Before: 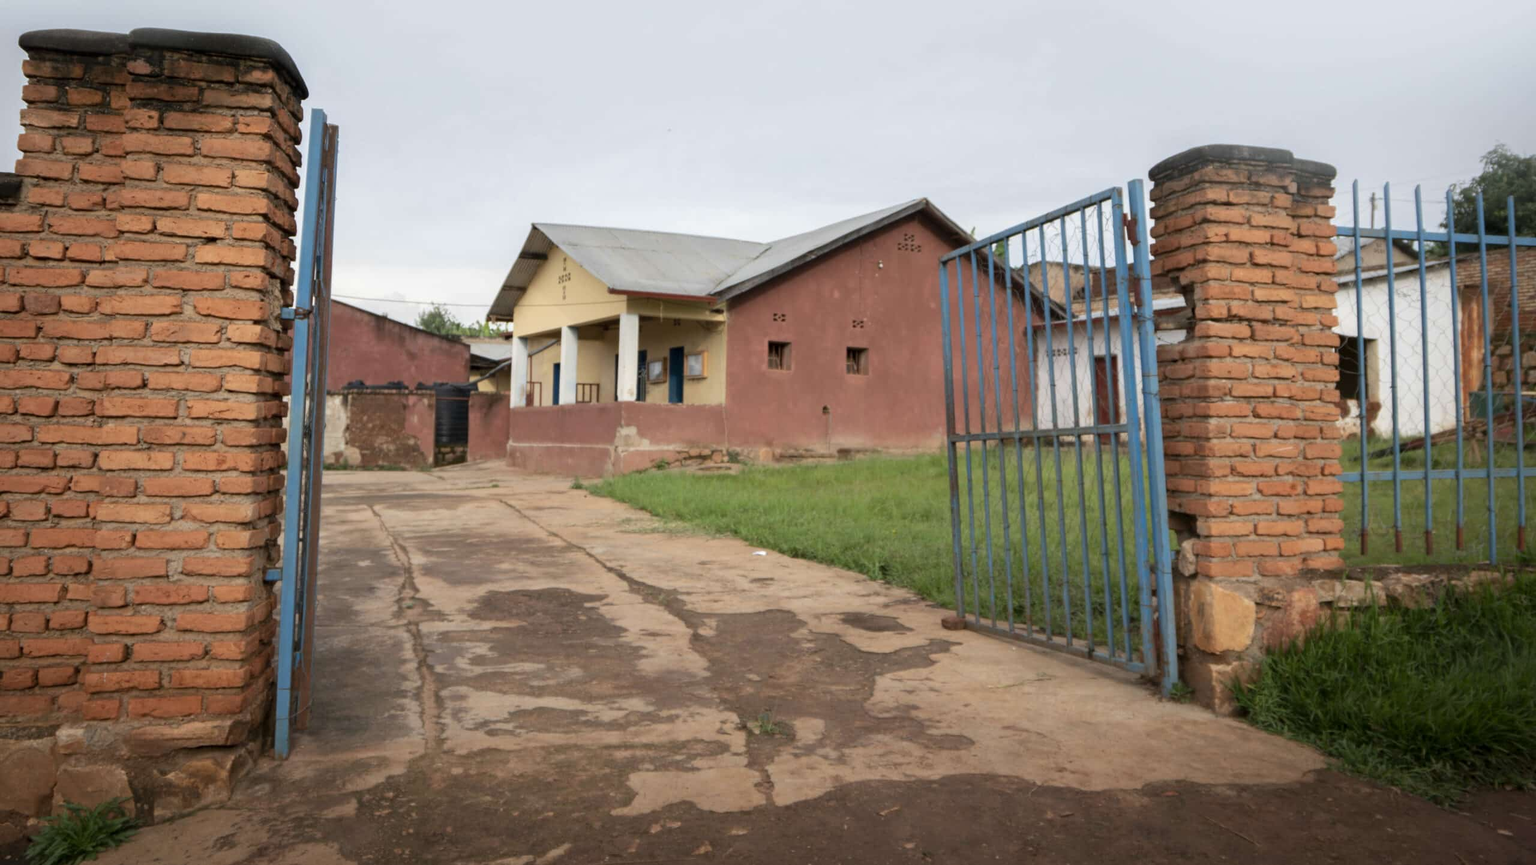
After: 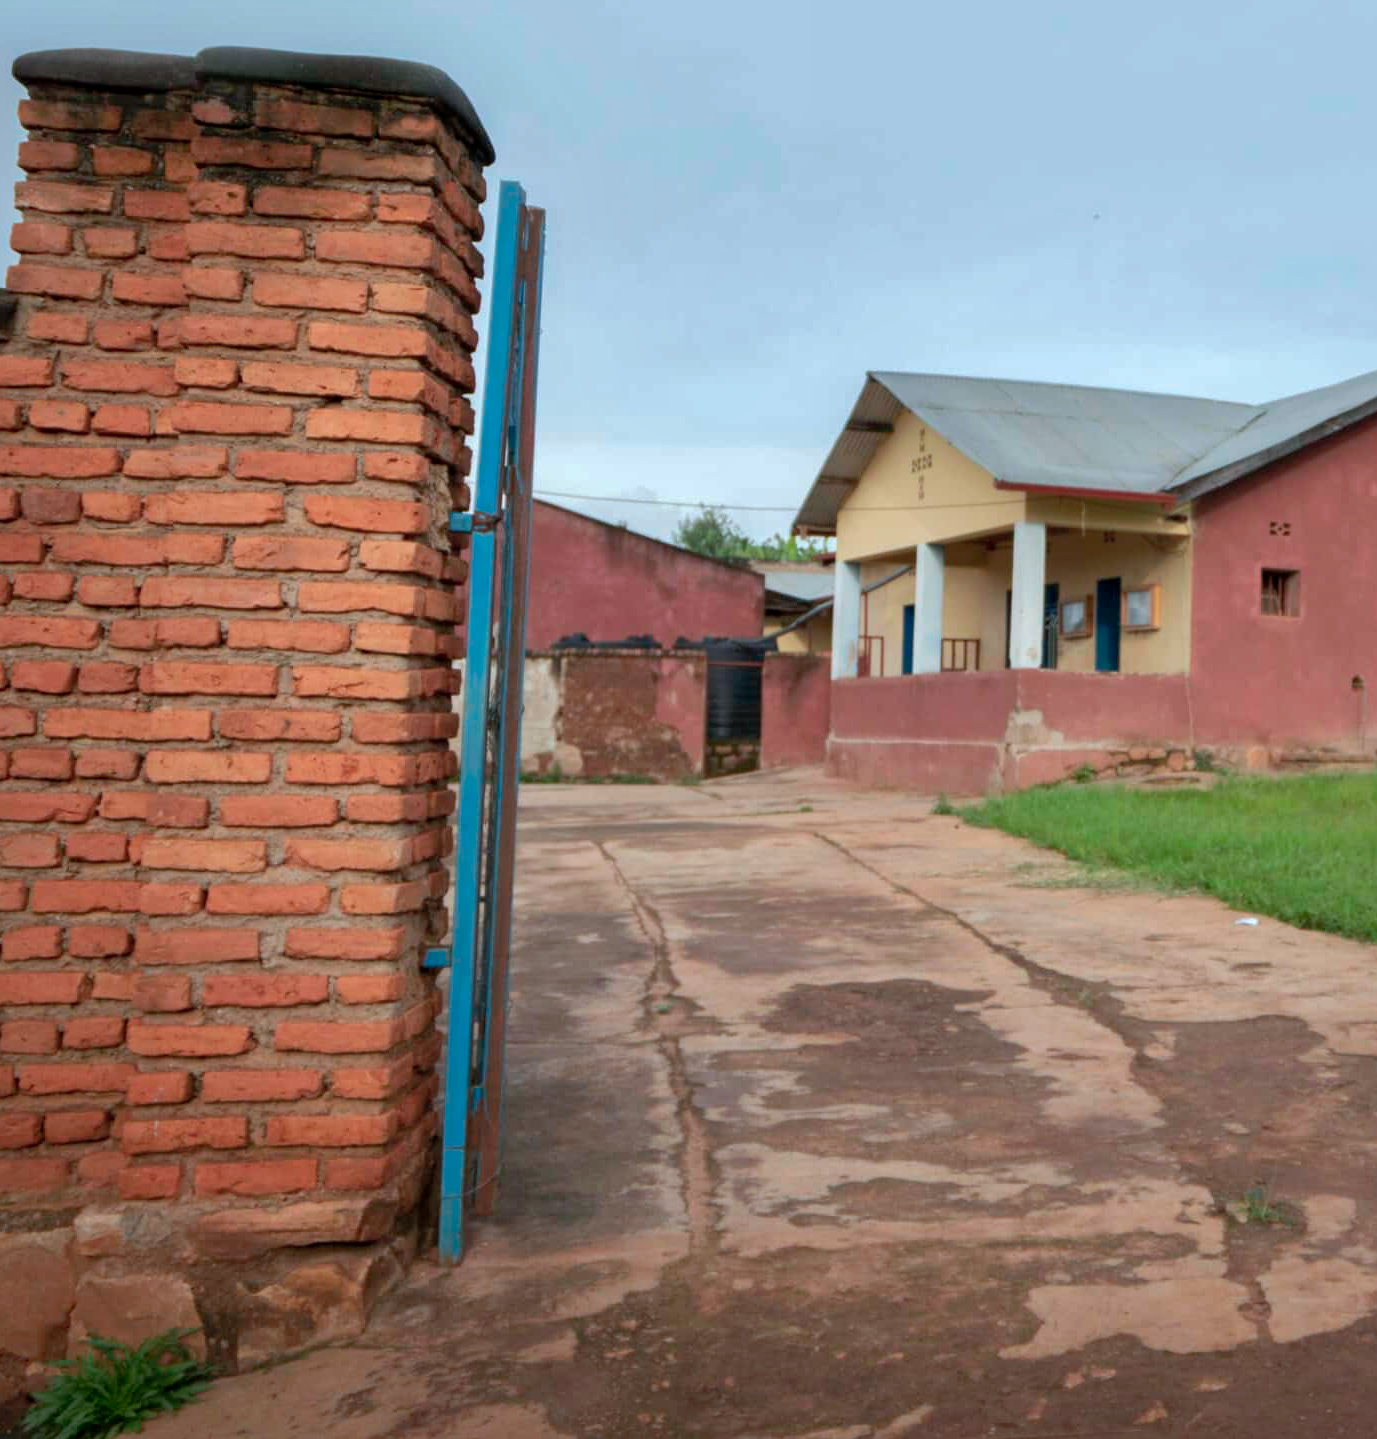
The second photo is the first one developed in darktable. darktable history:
crop: left 0.745%, right 45.451%, bottom 0.088%
shadows and highlights: on, module defaults
color calibration: output R [0.972, 0.068, -0.094, 0], output G [-0.178, 1.216, -0.086, 0], output B [0.095, -0.136, 0.98, 0], x 0.367, y 0.379, temperature 4389.84 K
